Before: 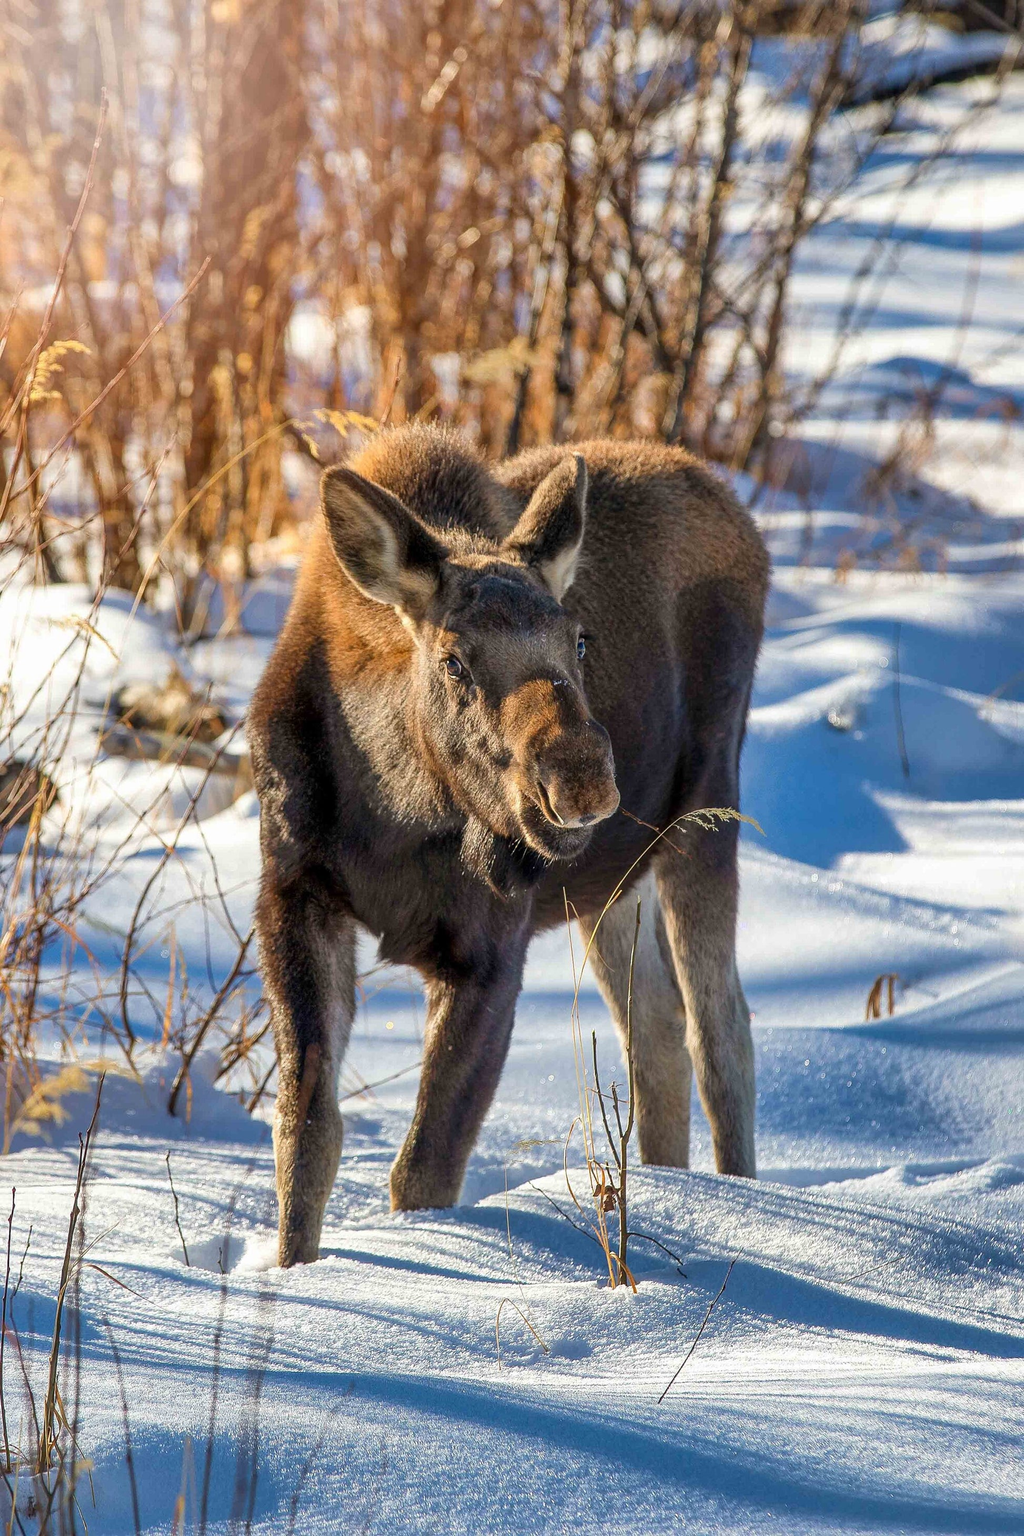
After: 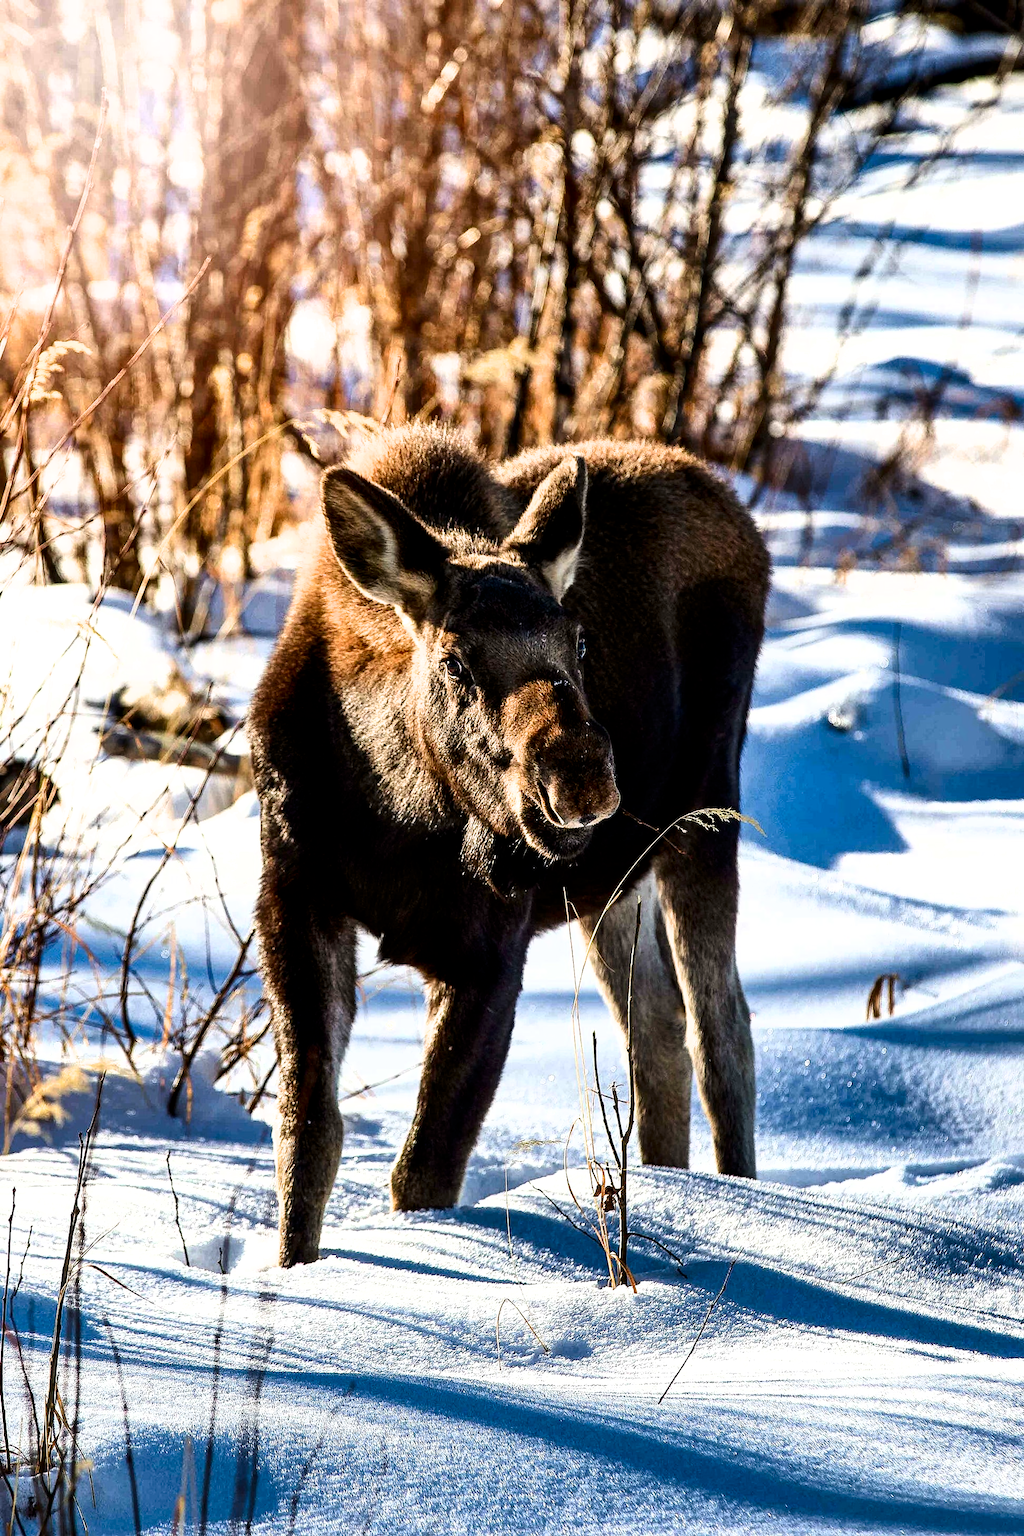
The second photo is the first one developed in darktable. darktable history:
filmic rgb: black relative exposure -8.21 EV, white relative exposure 2.23 EV, hardness 7.1, latitude 85.41%, contrast 1.679, highlights saturation mix -3.46%, shadows ↔ highlights balance -2.07%
contrast brightness saturation: contrast 0.186, brightness -0.106, saturation 0.213
